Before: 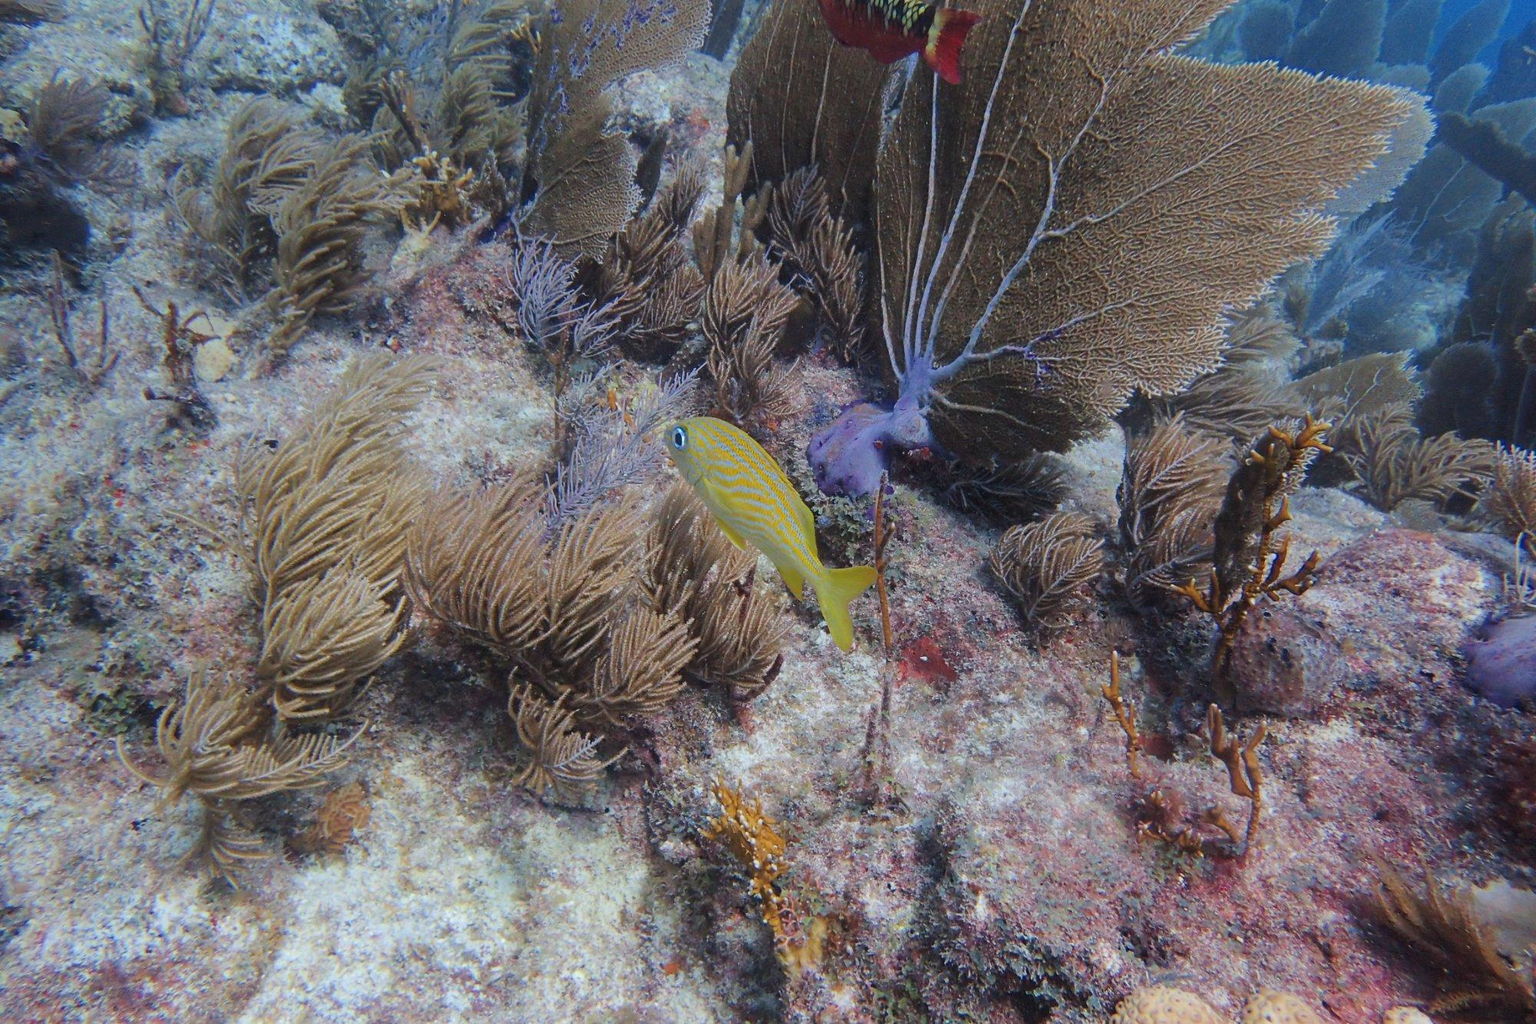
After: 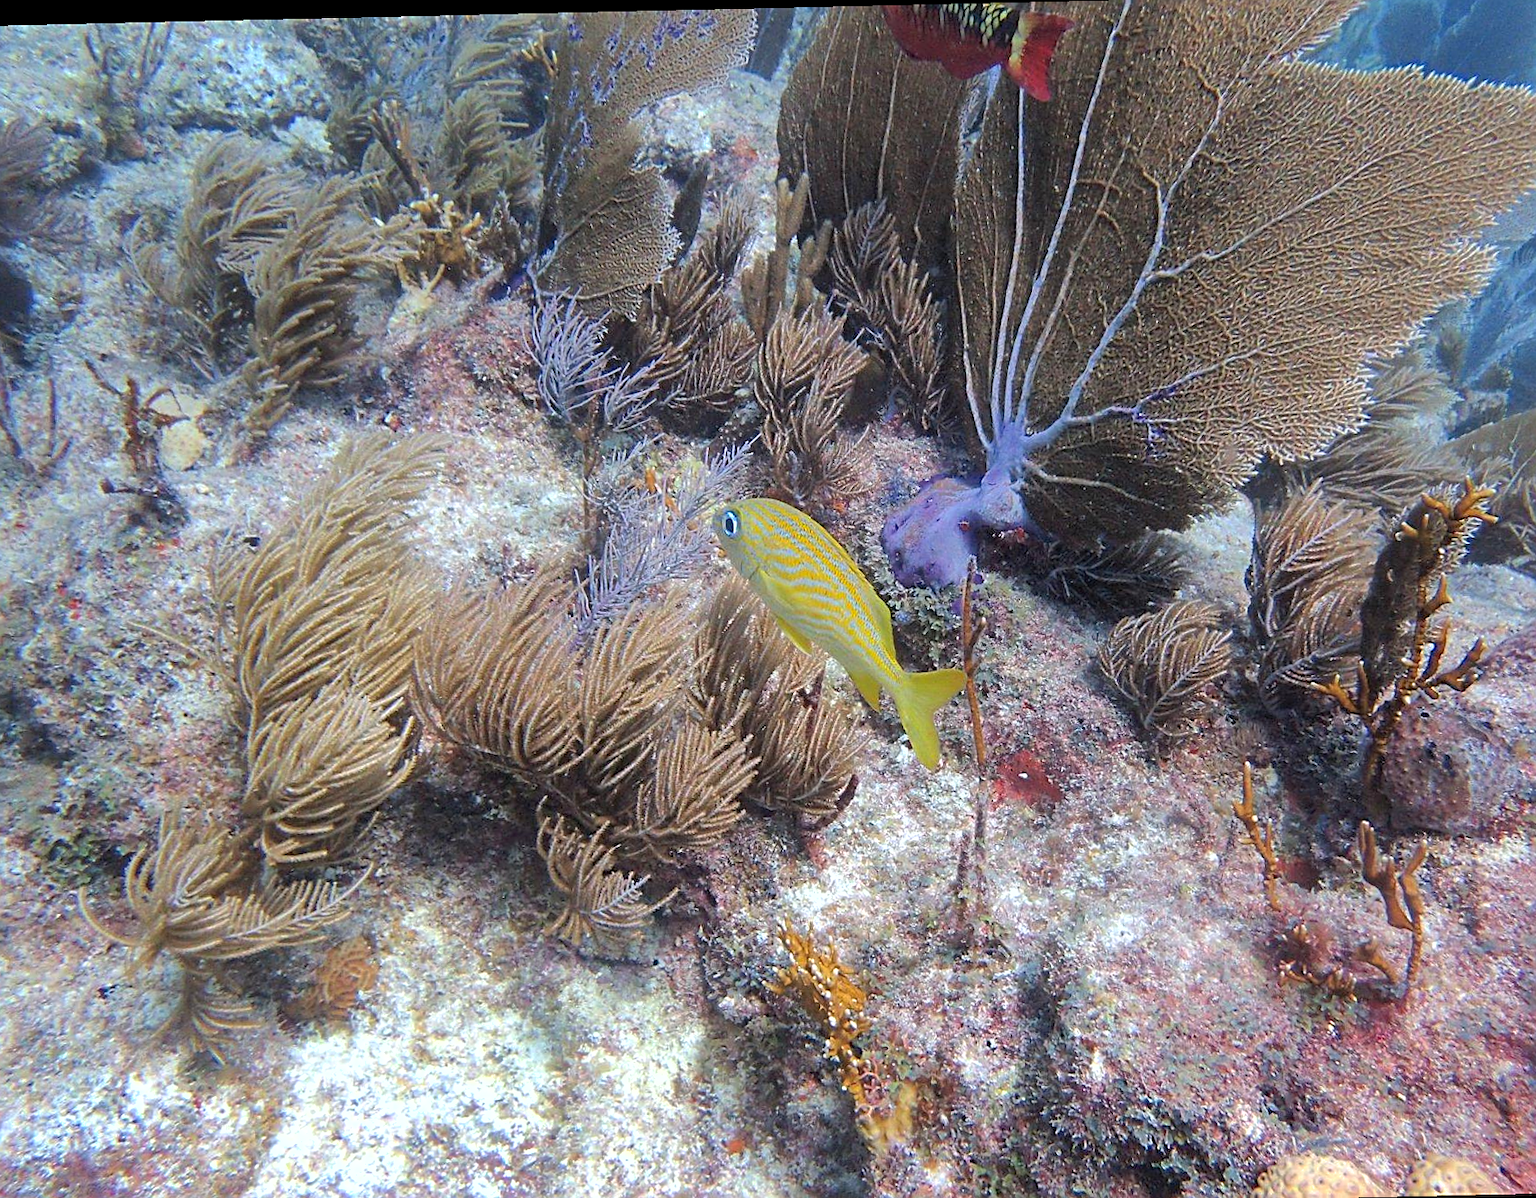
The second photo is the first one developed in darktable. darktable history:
shadows and highlights: on, module defaults
sharpen: on, module defaults
crop and rotate: angle 1.31°, left 4.317%, top 1.063%, right 11.71%, bottom 2.426%
tone equalizer: -8 EV -0.749 EV, -7 EV -0.714 EV, -6 EV -0.589 EV, -5 EV -0.394 EV, -3 EV 0.367 EV, -2 EV 0.6 EV, -1 EV 0.674 EV, +0 EV 0.733 EV, smoothing 1
